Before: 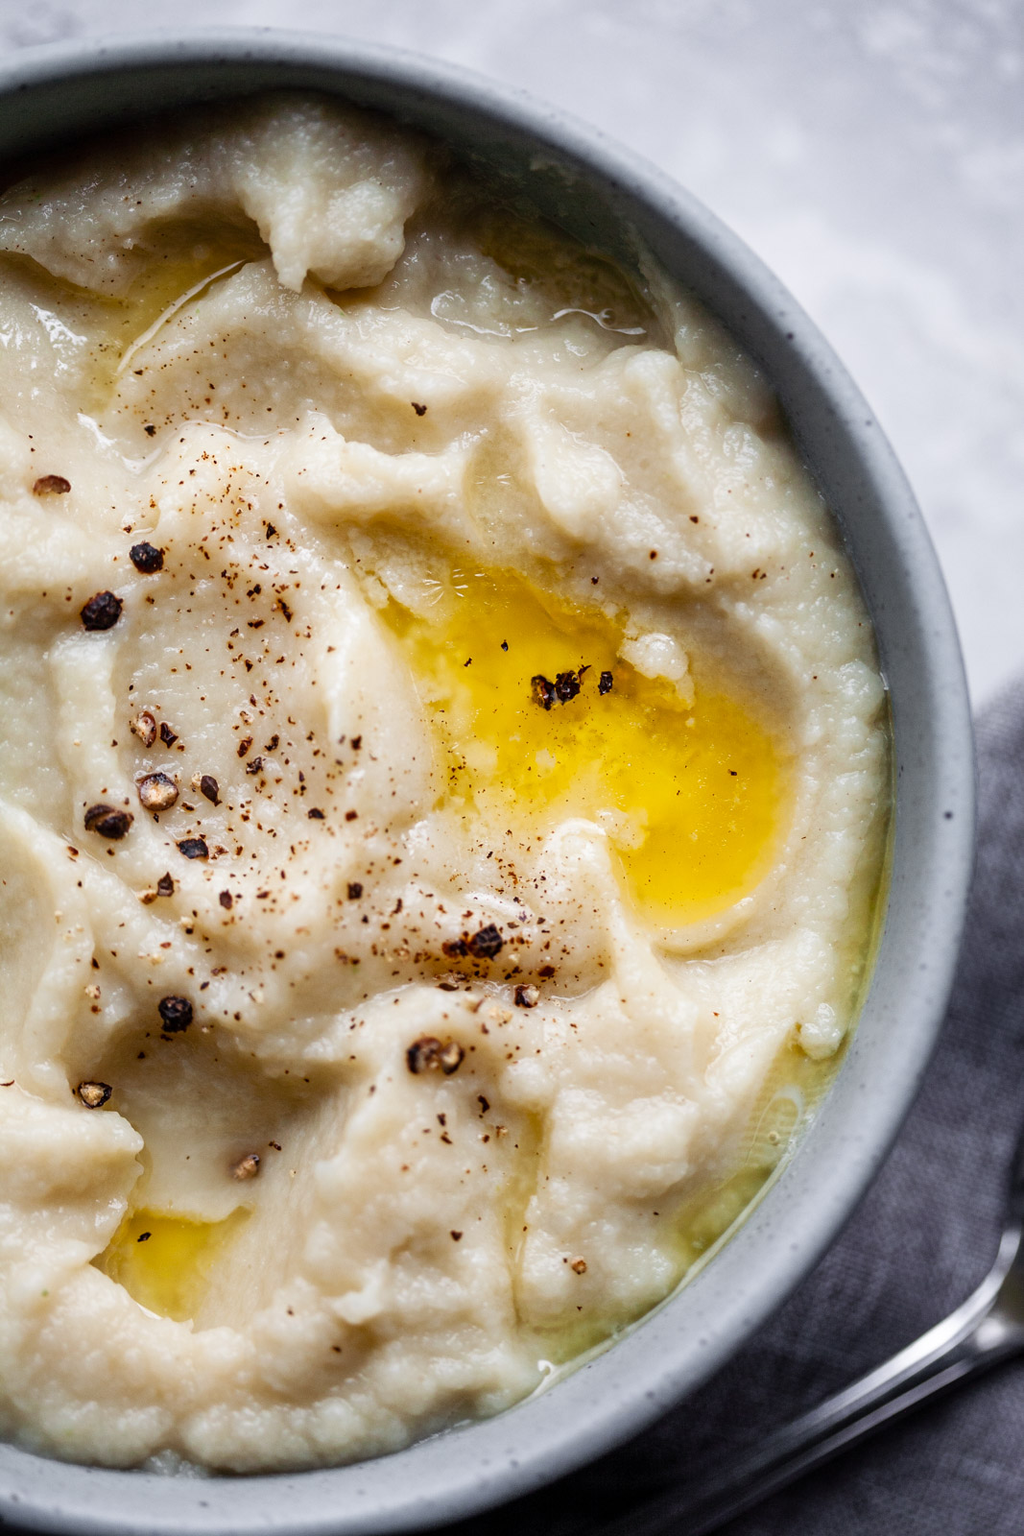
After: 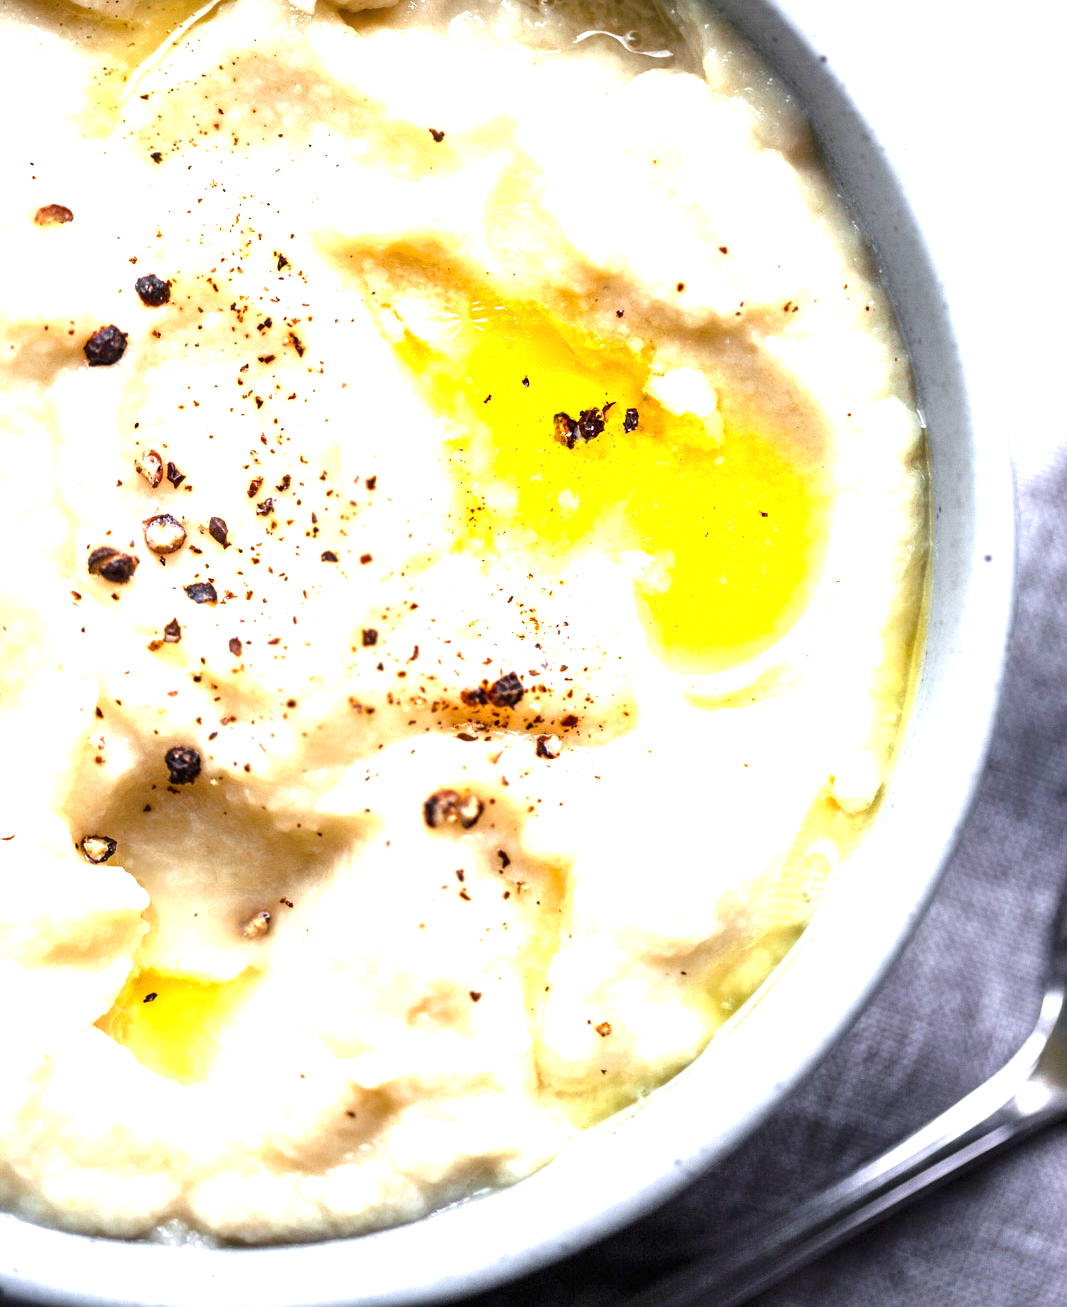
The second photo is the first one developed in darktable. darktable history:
exposure: black level correction 0, exposure 1.754 EV, compensate highlight preservation false
crop and rotate: top 18.255%
